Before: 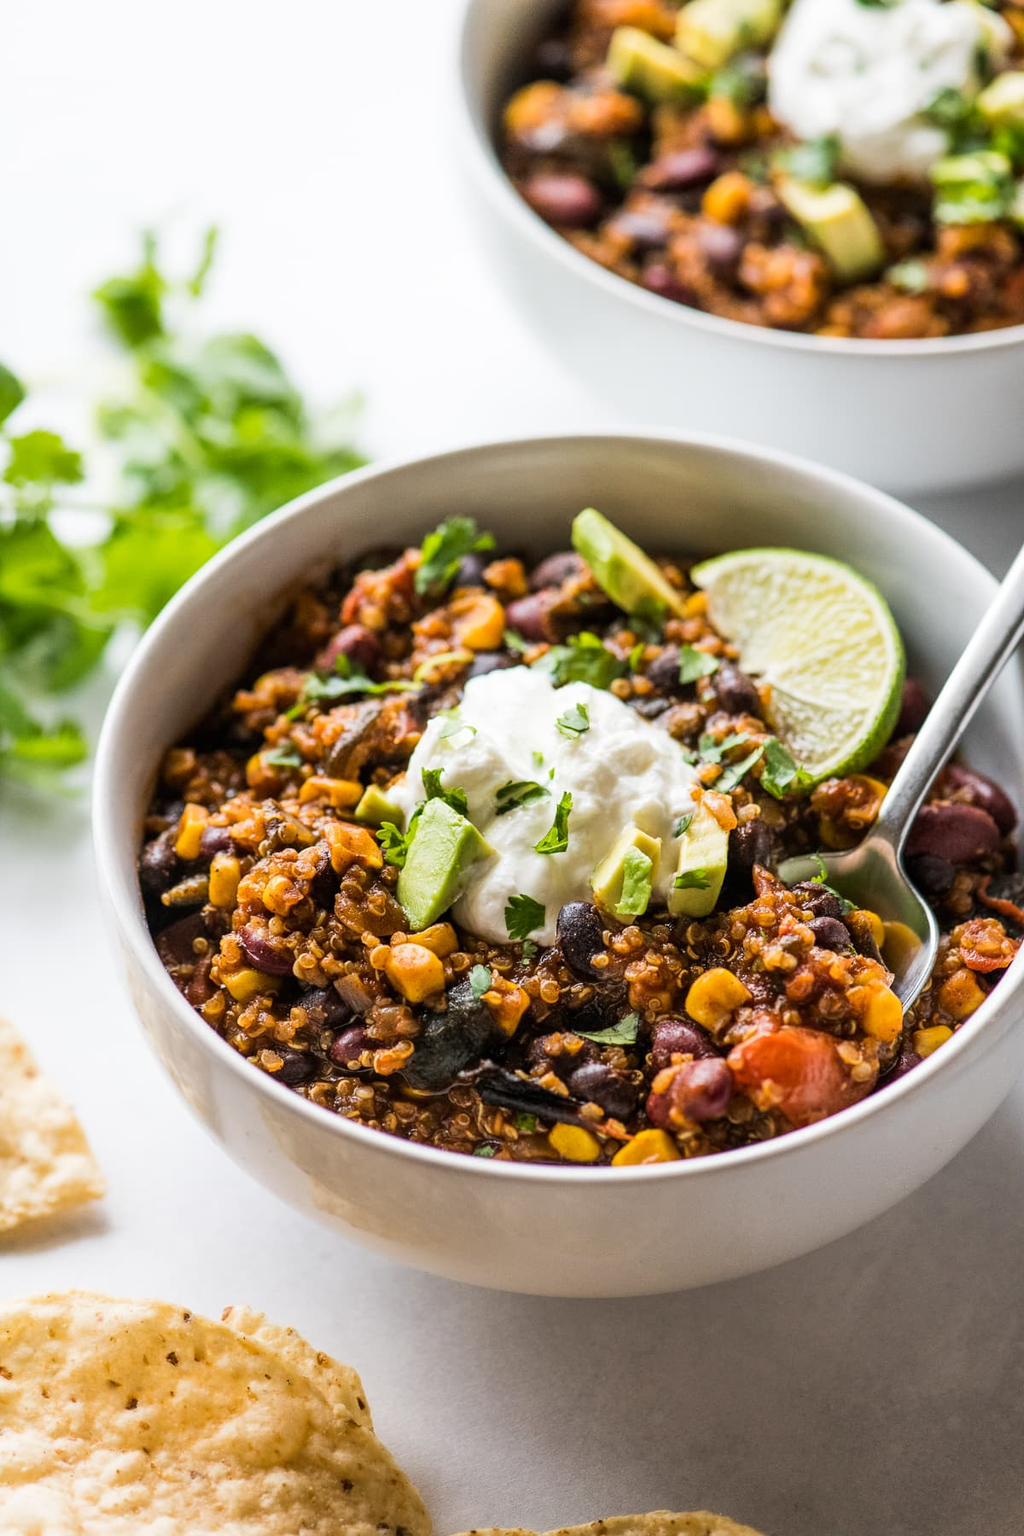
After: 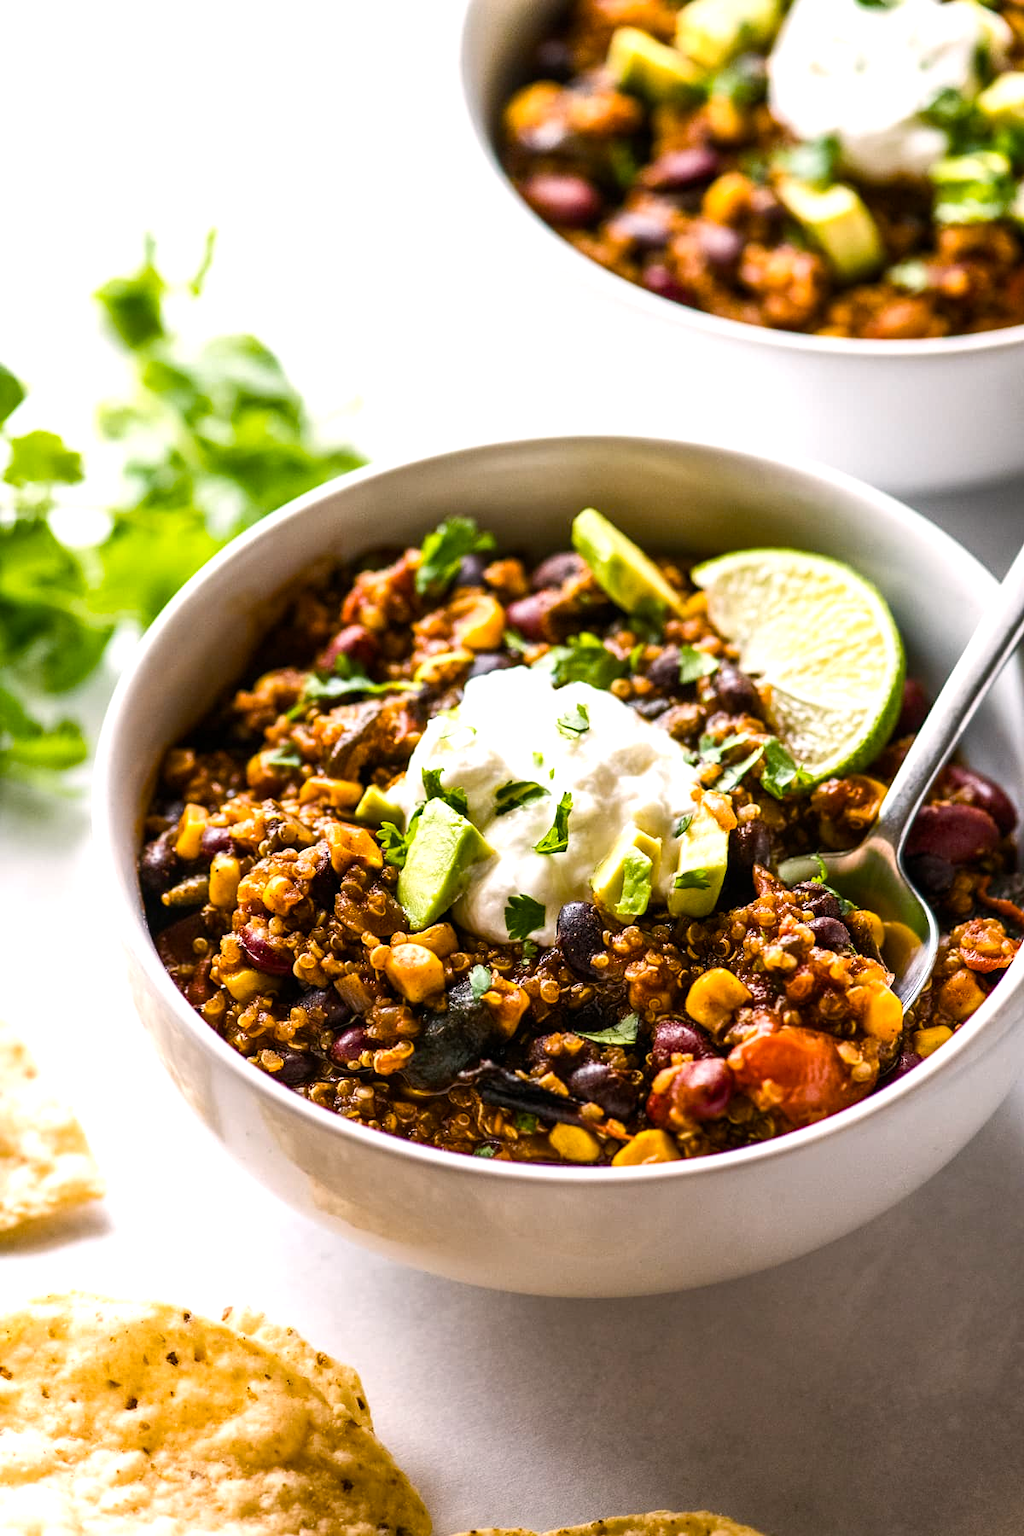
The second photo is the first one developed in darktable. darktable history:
color balance rgb: highlights gain › chroma 0.986%, highlights gain › hue 24.12°, perceptual saturation grading › global saturation -0.141%, perceptual saturation grading › mid-tones 6.192%, perceptual saturation grading › shadows 71.253%, perceptual brilliance grading › global brilliance 14.311%, perceptual brilliance grading › shadows -34.173%, global vibrance 9.484%
